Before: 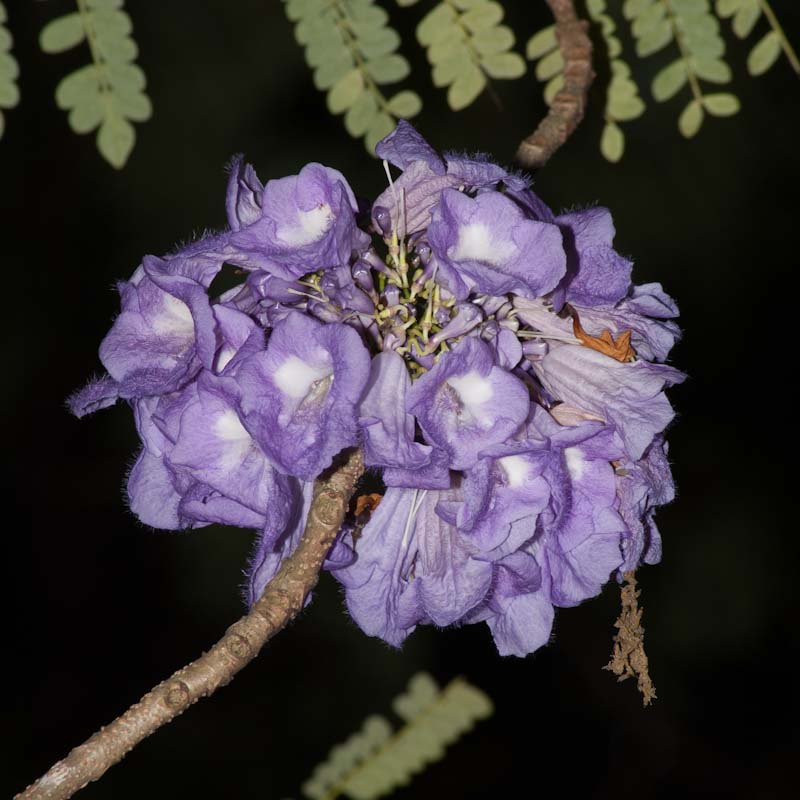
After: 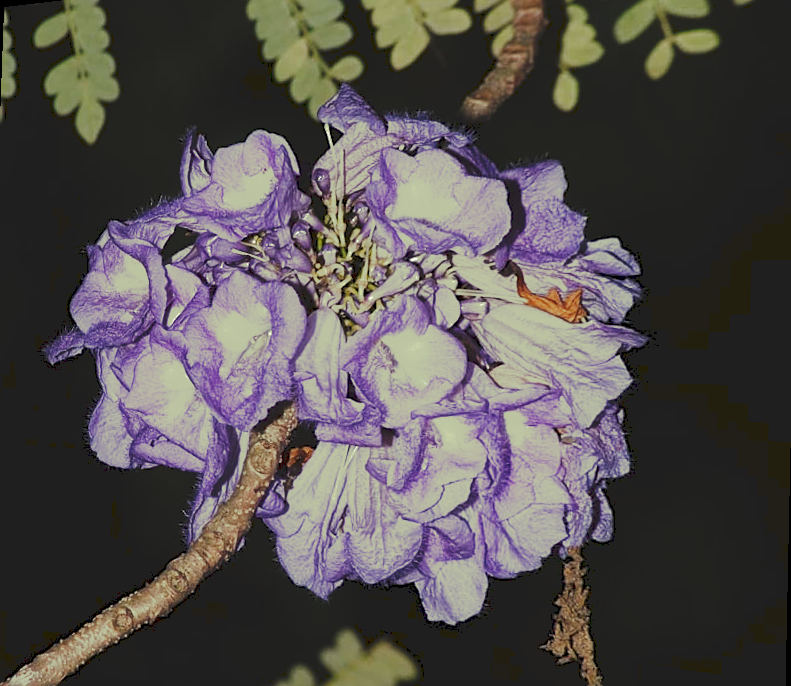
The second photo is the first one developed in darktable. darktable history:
sharpen: on, module defaults
rotate and perspective: rotation 1.69°, lens shift (vertical) -0.023, lens shift (horizontal) -0.291, crop left 0.025, crop right 0.988, crop top 0.092, crop bottom 0.842
tone curve: curves: ch0 [(0, 0) (0.003, 0.118) (0.011, 0.118) (0.025, 0.122) (0.044, 0.131) (0.069, 0.142) (0.1, 0.155) (0.136, 0.168) (0.177, 0.183) (0.224, 0.216) (0.277, 0.265) (0.335, 0.337) (0.399, 0.415) (0.468, 0.506) (0.543, 0.586) (0.623, 0.665) (0.709, 0.716) (0.801, 0.737) (0.898, 0.744) (1, 1)], preserve colors none
split-toning: shadows › hue 290.82°, shadows › saturation 0.34, highlights › saturation 0.38, balance 0, compress 50%
